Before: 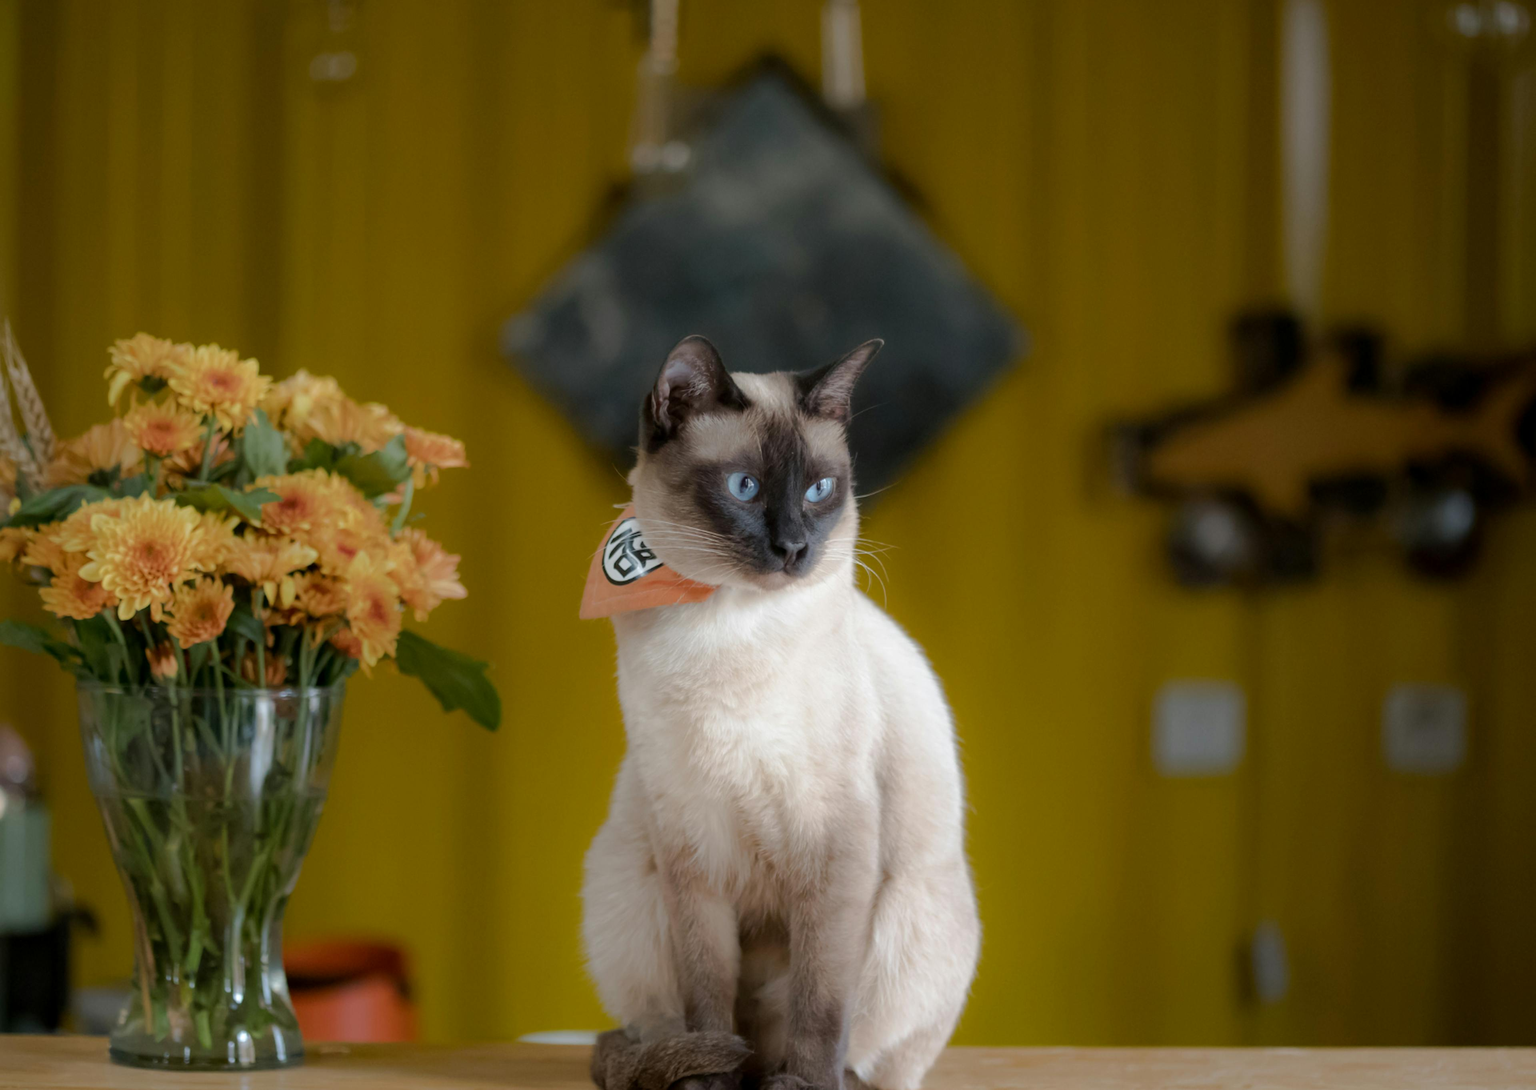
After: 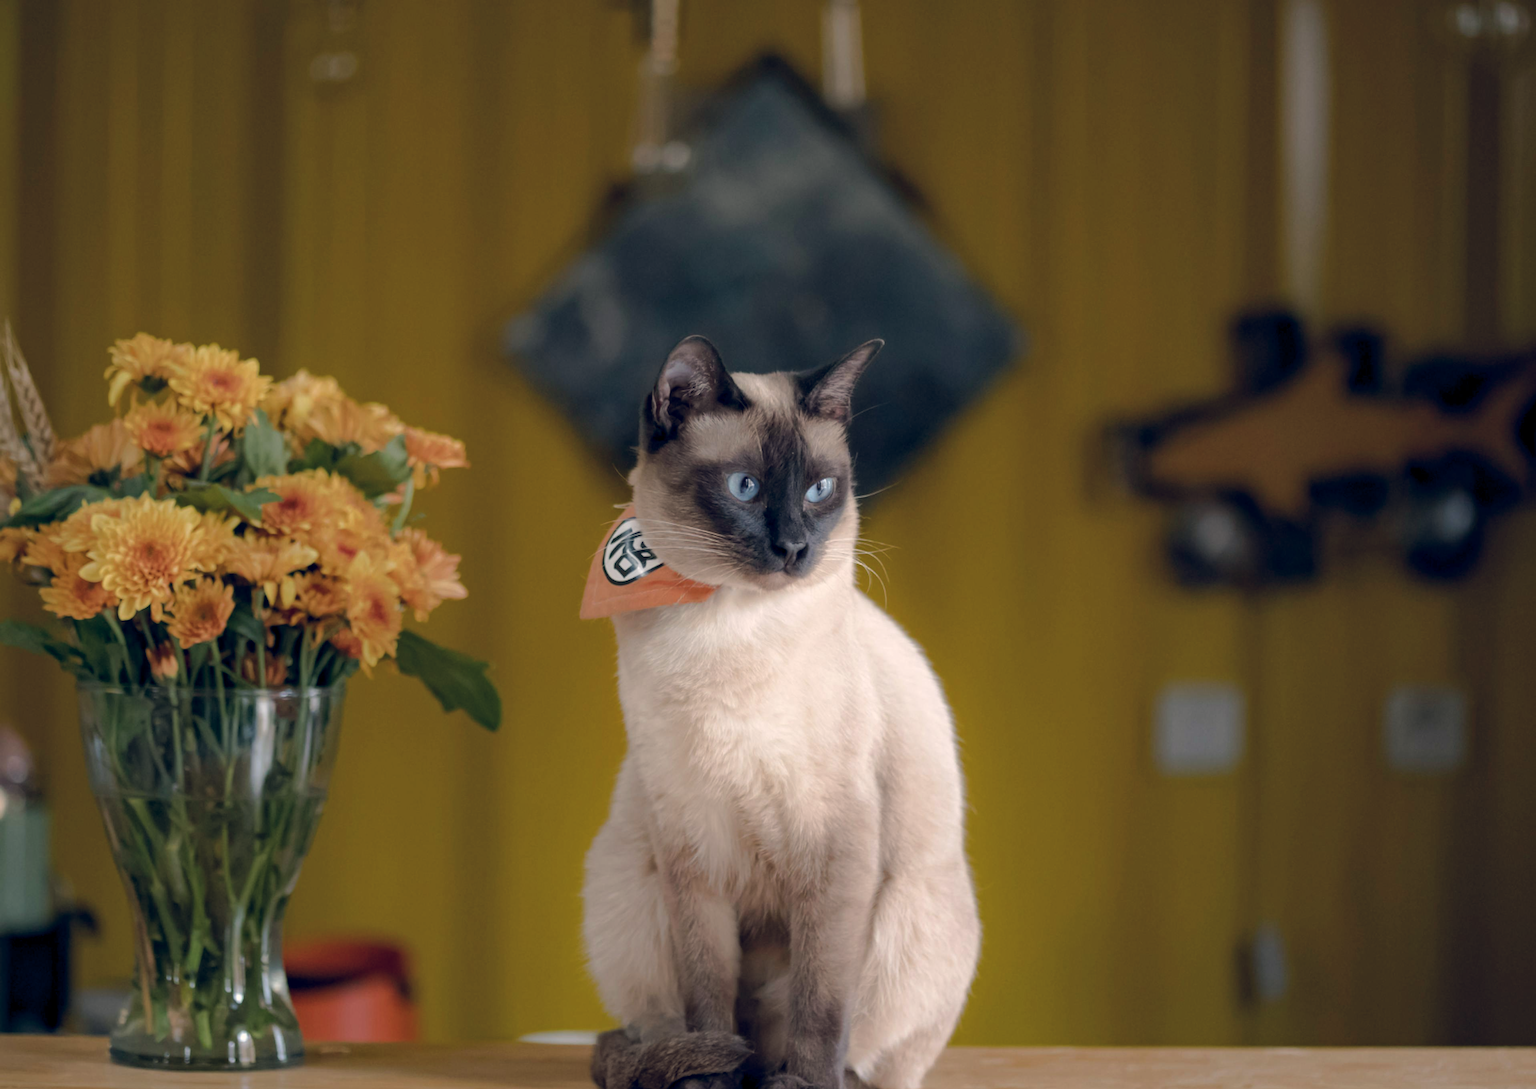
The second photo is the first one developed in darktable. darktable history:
local contrast: mode bilateral grid, contrast 28, coarseness 16, detail 115%, midtone range 0.2
color balance rgb: shadows lift › hue 87.51°, highlights gain › chroma 3.21%, highlights gain › hue 55.1°, global offset › chroma 0.15%, global offset › hue 253.66°, linear chroma grading › global chroma 0.5%
